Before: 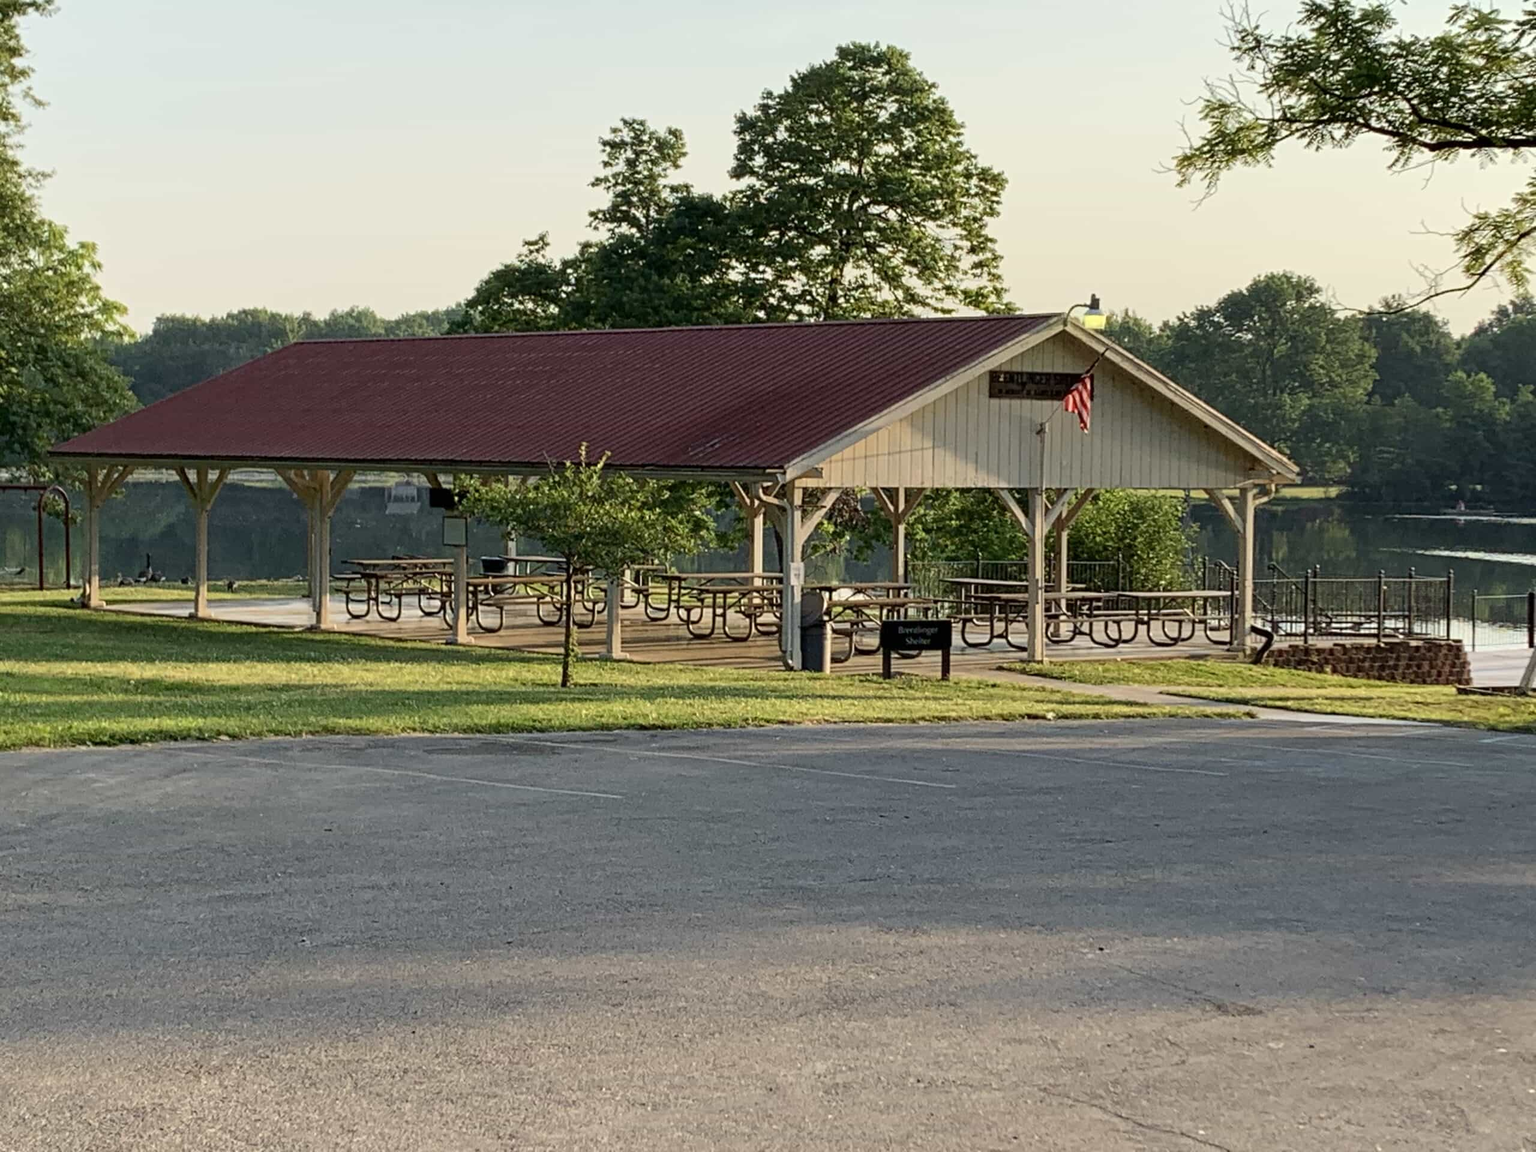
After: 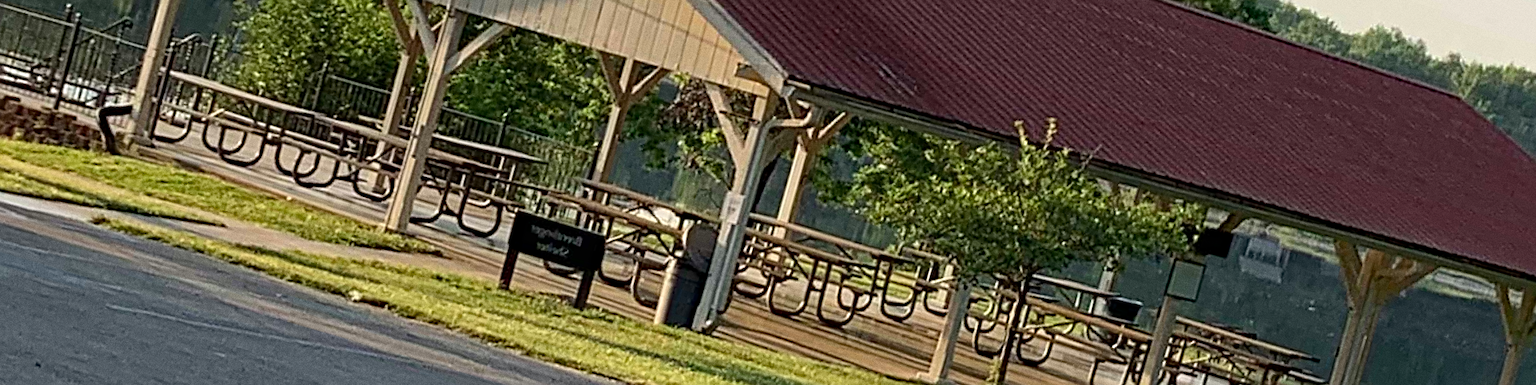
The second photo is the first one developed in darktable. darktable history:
haze removal: compatibility mode true, adaptive false
crop and rotate: angle 16.12°, top 30.835%, bottom 35.653%
sharpen: on, module defaults
contrast brightness saturation: saturation -0.05
grain: on, module defaults
